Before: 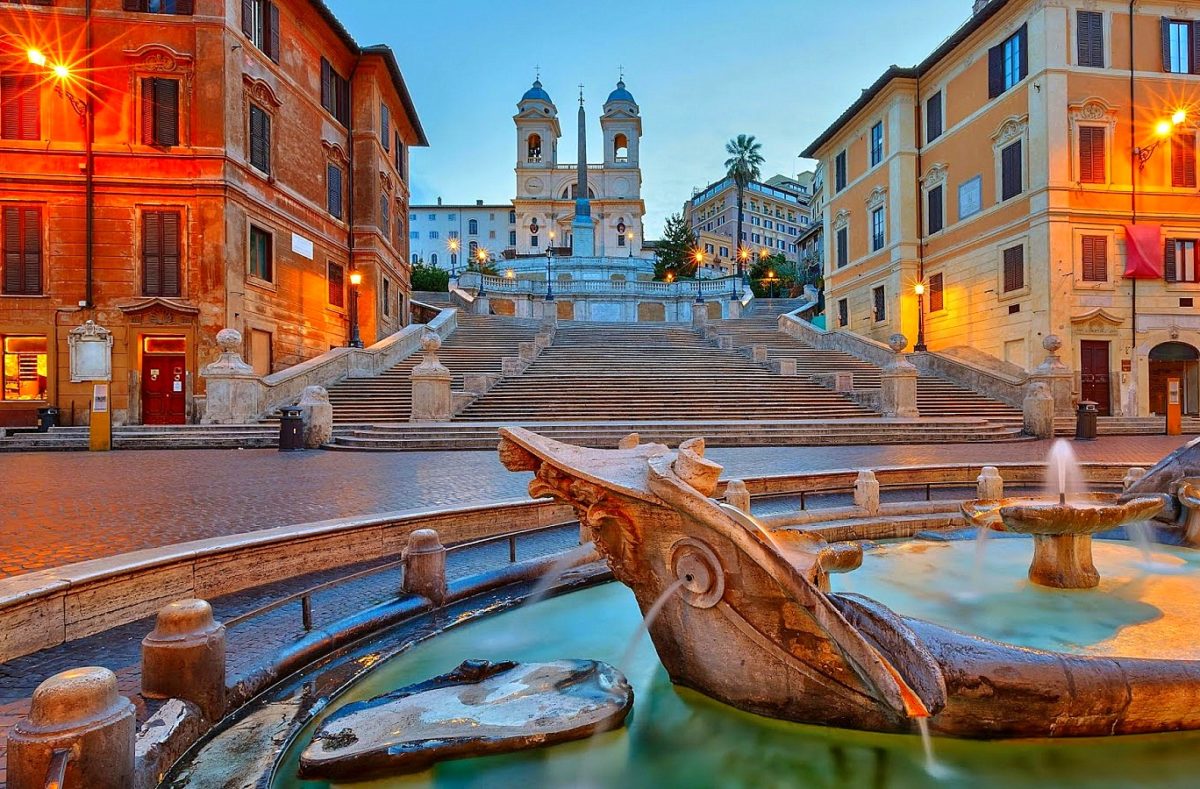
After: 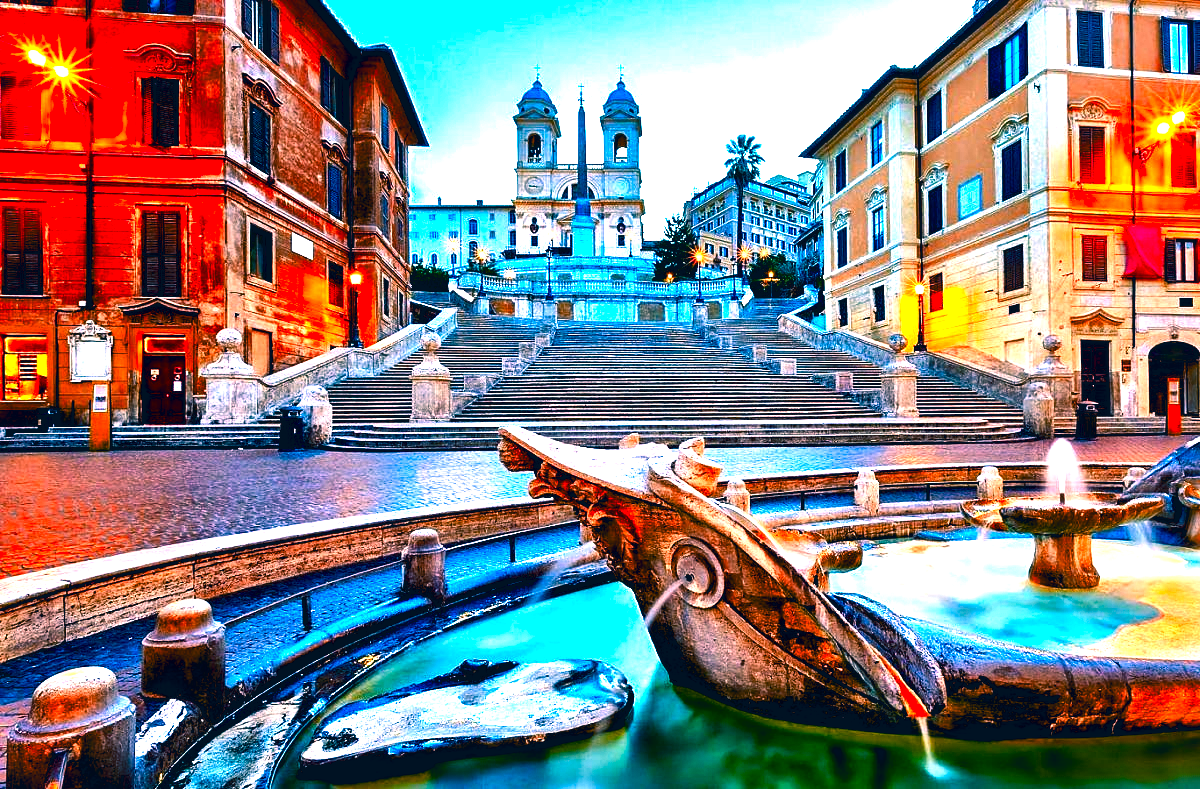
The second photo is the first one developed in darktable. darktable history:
tone equalizer: -8 EV -1.08 EV, -7 EV -1.01 EV, -6 EV -0.867 EV, -5 EV -0.578 EV, -3 EV 0.578 EV, -2 EV 0.867 EV, -1 EV 1.01 EV, +0 EV 1.08 EV, edges refinement/feathering 500, mask exposure compensation -1.57 EV, preserve details no
color correction: highlights a* 17.03, highlights b* 0.205, shadows a* -15.38, shadows b* -14.56, saturation 1.5
color balance rgb: shadows lift › luminance -7.7%, shadows lift › chroma 2.13%, shadows lift › hue 200.79°, power › luminance -7.77%, power › chroma 2.27%, power › hue 220.69°, highlights gain › luminance 15.15%, highlights gain › chroma 4%, highlights gain › hue 209.35°, global offset › luminance -0.21%, global offset › chroma 0.27%, perceptual saturation grading › global saturation 24.42%, perceptual saturation grading › highlights -24.42%, perceptual saturation grading › mid-tones 24.42%, perceptual saturation grading › shadows 40%, perceptual brilliance grading › global brilliance -5%, perceptual brilliance grading › highlights 24.42%, perceptual brilliance grading › mid-tones 7%, perceptual brilliance grading › shadows -5%
local contrast: mode bilateral grid, contrast 25, coarseness 60, detail 151%, midtone range 0.2
color zones: curves: ch1 [(0, 0.455) (0.063, 0.455) (0.286, 0.495) (0.429, 0.5) (0.571, 0.5) (0.714, 0.5) (0.857, 0.5) (1, 0.455)]; ch2 [(0, 0.532) (0.063, 0.521) (0.233, 0.447) (0.429, 0.489) (0.571, 0.5) (0.714, 0.5) (0.857, 0.5) (1, 0.532)]
